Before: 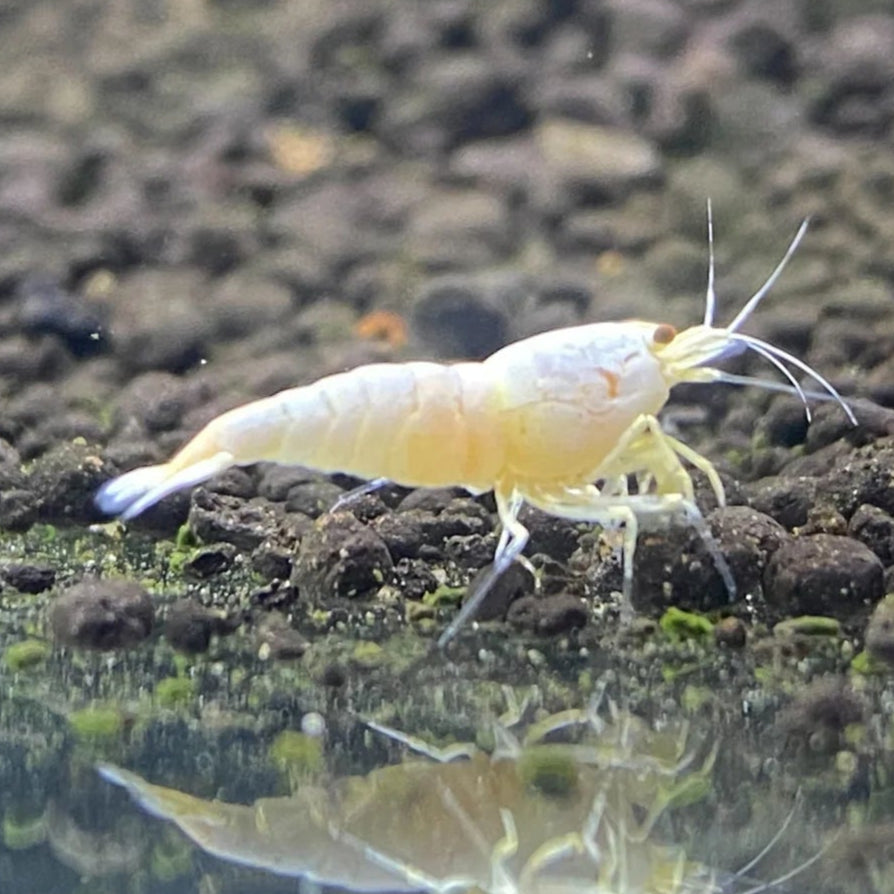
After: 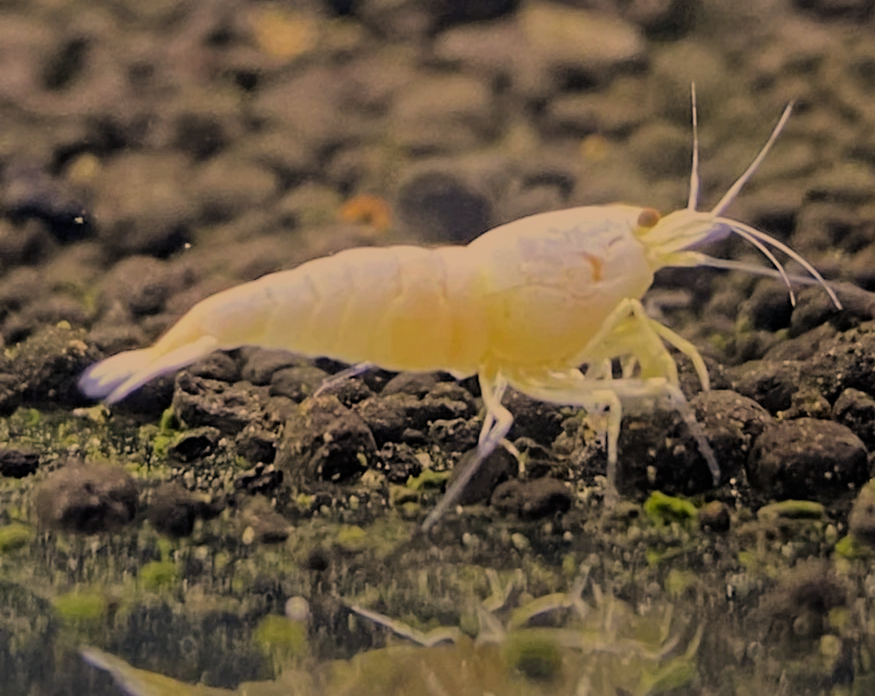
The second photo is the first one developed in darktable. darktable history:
crop and rotate: left 1.835%, top 13%, right 0.265%, bottom 9.041%
filmic rgb: middle gray luminance 29.92%, black relative exposure -9 EV, white relative exposure 7.01 EV, target black luminance 0%, hardness 2.93, latitude 1.68%, contrast 0.963, highlights saturation mix 6.29%, shadows ↔ highlights balance 12.42%, add noise in highlights 0.002, color science v3 (2019), use custom middle-gray values true, contrast in highlights soft
color correction: highlights a* 14.98, highlights b* 31.1
